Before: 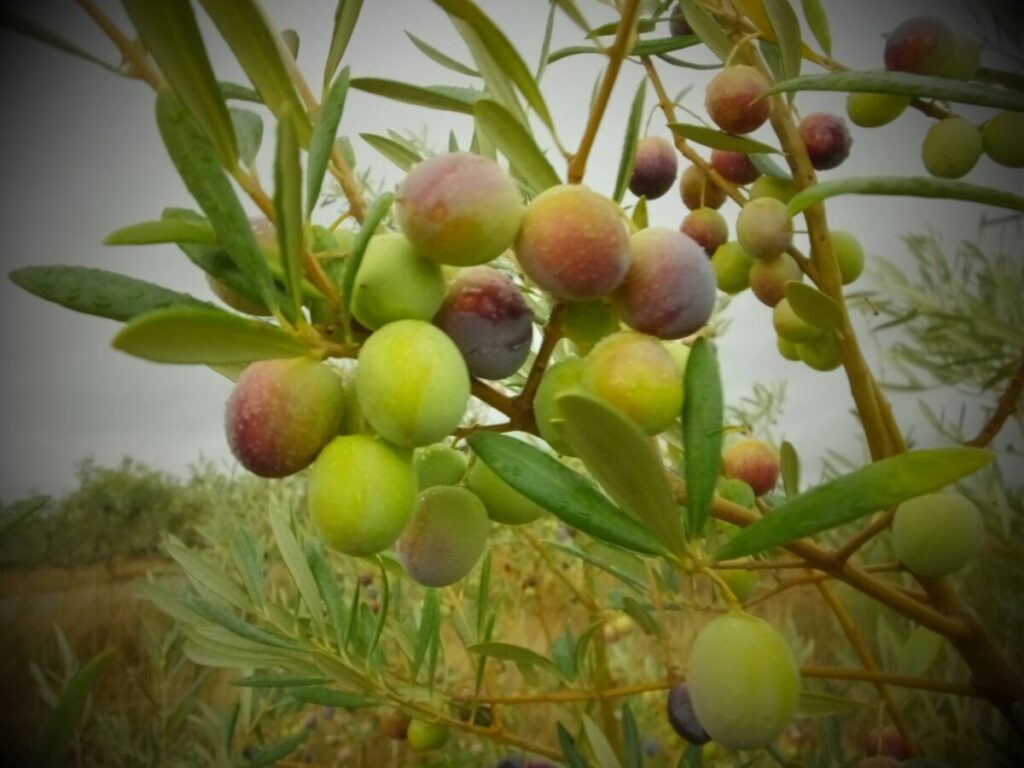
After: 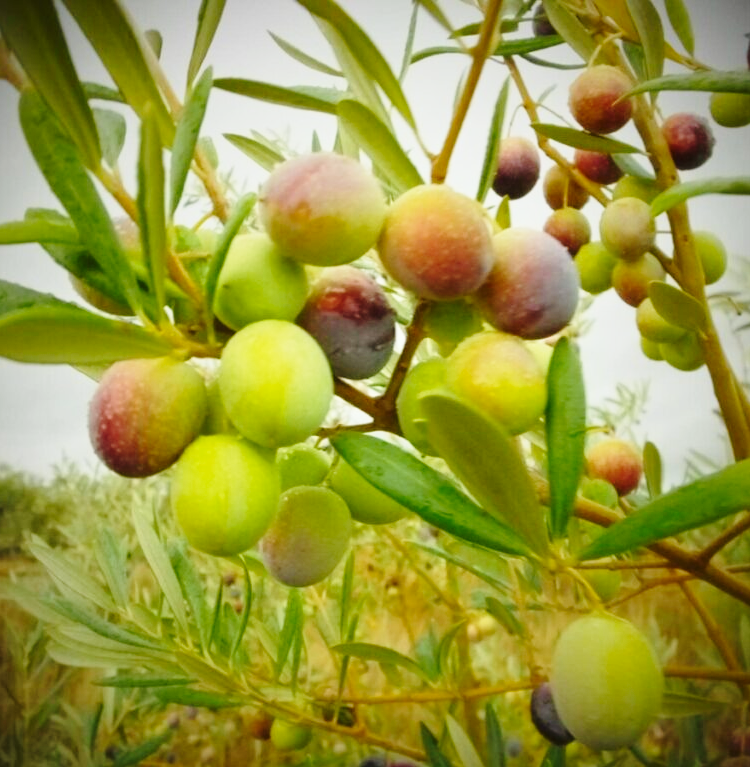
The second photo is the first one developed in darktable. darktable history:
base curve: curves: ch0 [(0, 0) (0.028, 0.03) (0.121, 0.232) (0.46, 0.748) (0.859, 0.968) (1, 1)], preserve colors none
crop: left 13.443%, right 13.31%
